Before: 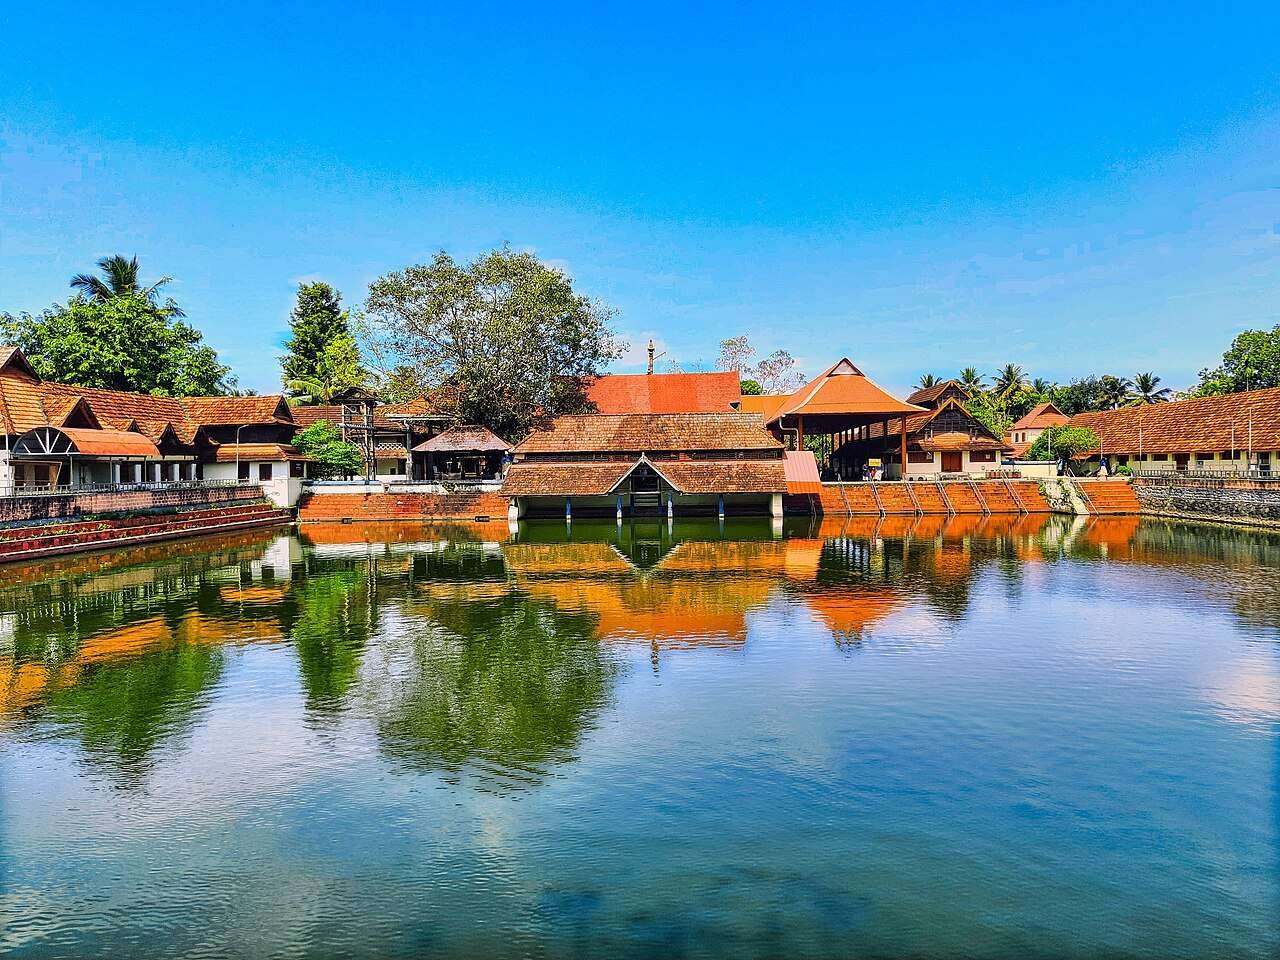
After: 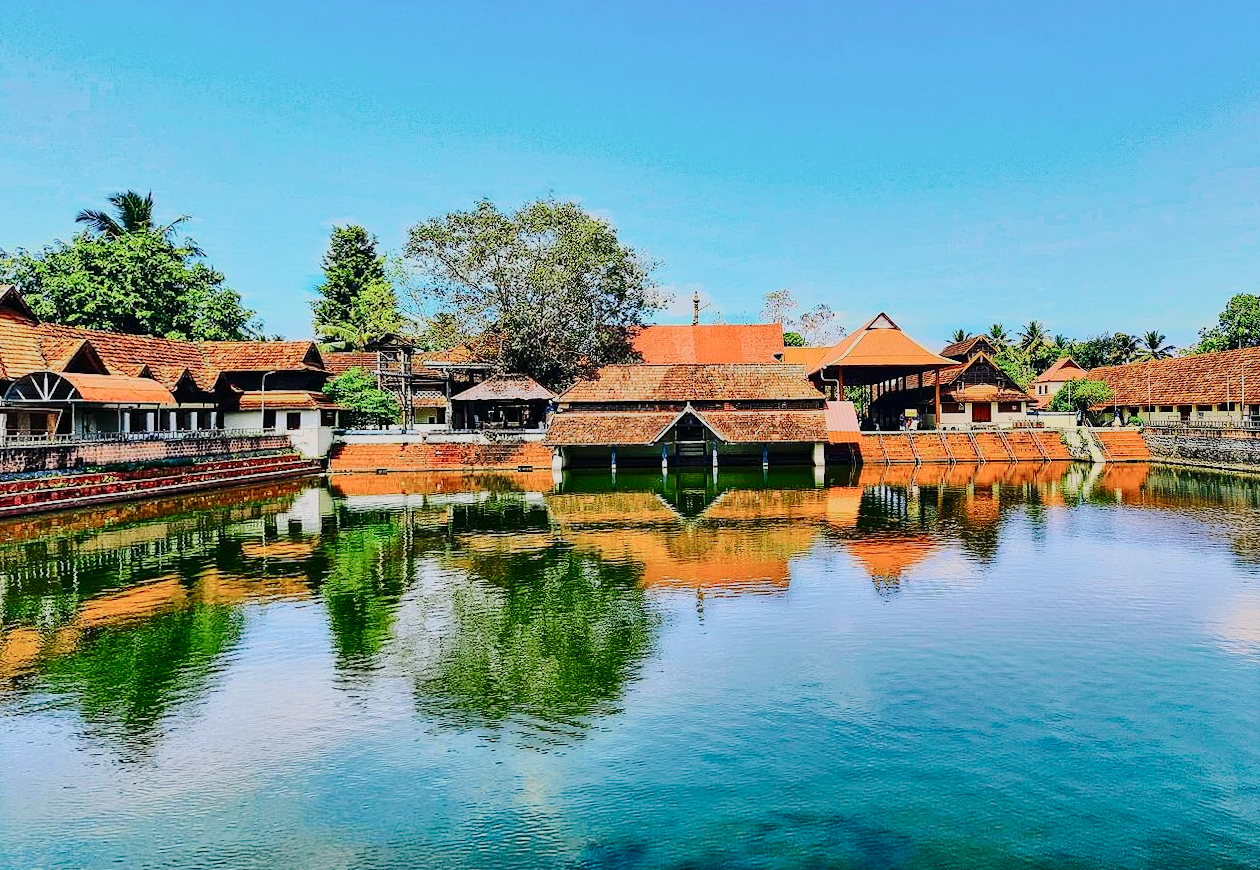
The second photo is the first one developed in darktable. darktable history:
color balance rgb: perceptual brilliance grading › global brilliance -48.39%
rotate and perspective: rotation -0.013°, lens shift (vertical) -0.027, lens shift (horizontal) 0.178, crop left 0.016, crop right 0.989, crop top 0.082, crop bottom 0.918
crop: top 0.05%, bottom 0.098%
vibrance: vibrance 10%
tone curve: curves: ch0 [(0, 0) (0.114, 0.083) (0.303, 0.285) (0.447, 0.51) (0.602, 0.697) (0.772, 0.866) (0.999, 0.978)]; ch1 [(0, 0) (0.389, 0.352) (0.458, 0.433) (0.486, 0.474) (0.509, 0.505) (0.535, 0.528) (0.57, 0.579) (0.696, 0.706) (1, 1)]; ch2 [(0, 0) (0.369, 0.388) (0.449, 0.431) (0.501, 0.5) (0.528, 0.527) (0.589, 0.608) (0.697, 0.721) (1, 1)], color space Lab, independent channels, preserve colors none
exposure: exposure 1.061 EV, compensate highlight preservation false
base curve: curves: ch0 [(0, 0) (0.028, 0.03) (0.121, 0.232) (0.46, 0.748) (0.859, 0.968) (1, 1)], preserve colors none
